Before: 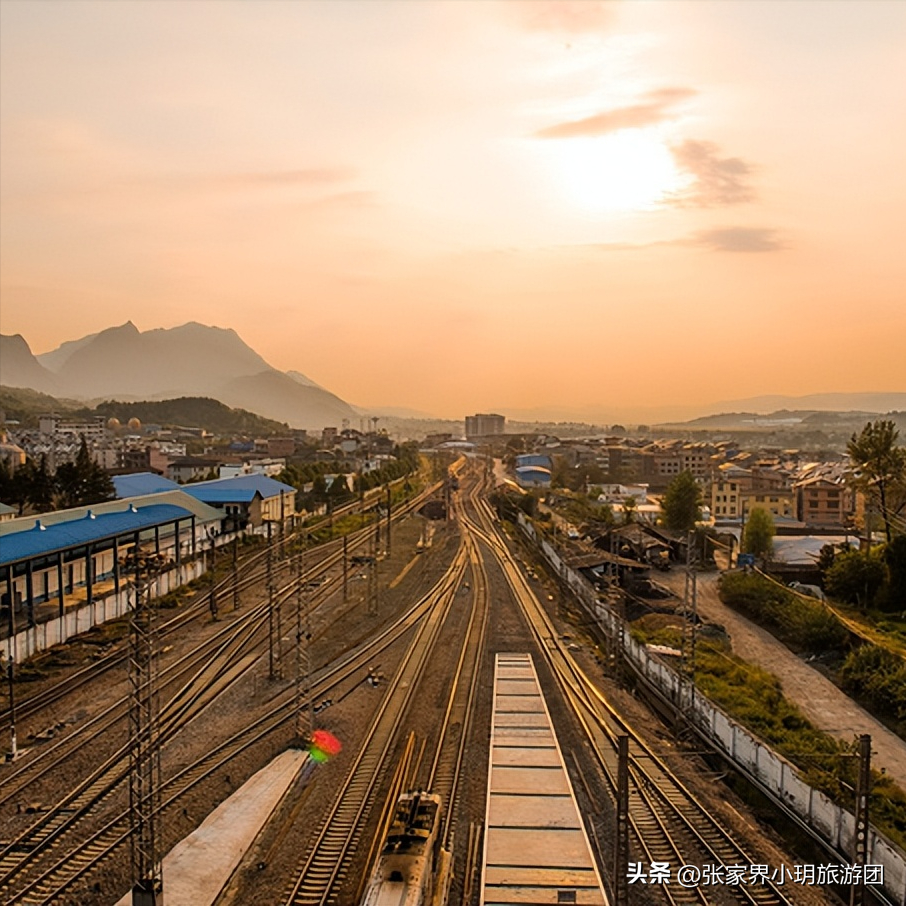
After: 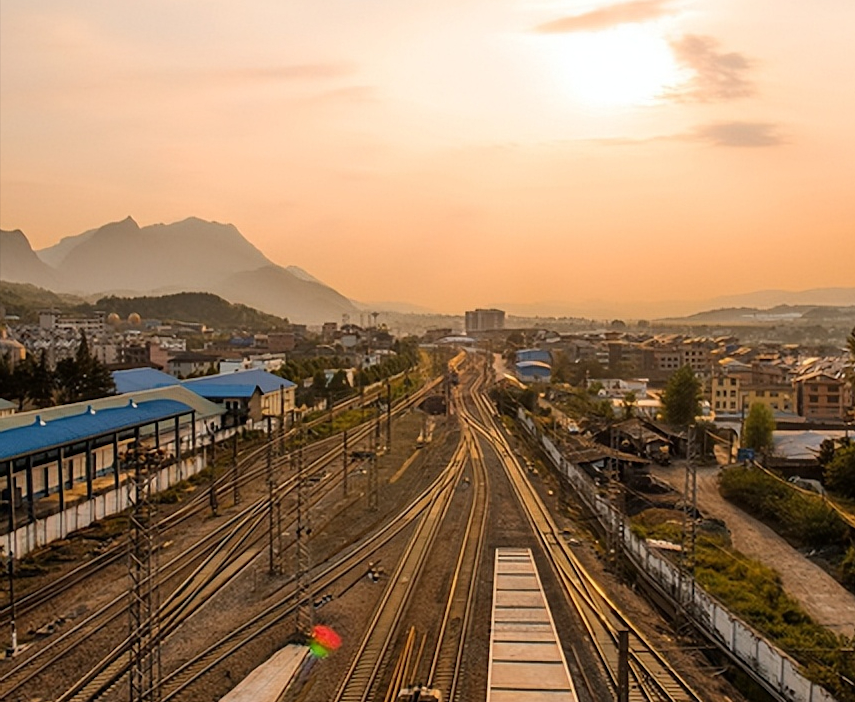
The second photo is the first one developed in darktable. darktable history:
crop and rotate: angle 0.045°, top 11.609%, right 5.458%, bottom 10.841%
